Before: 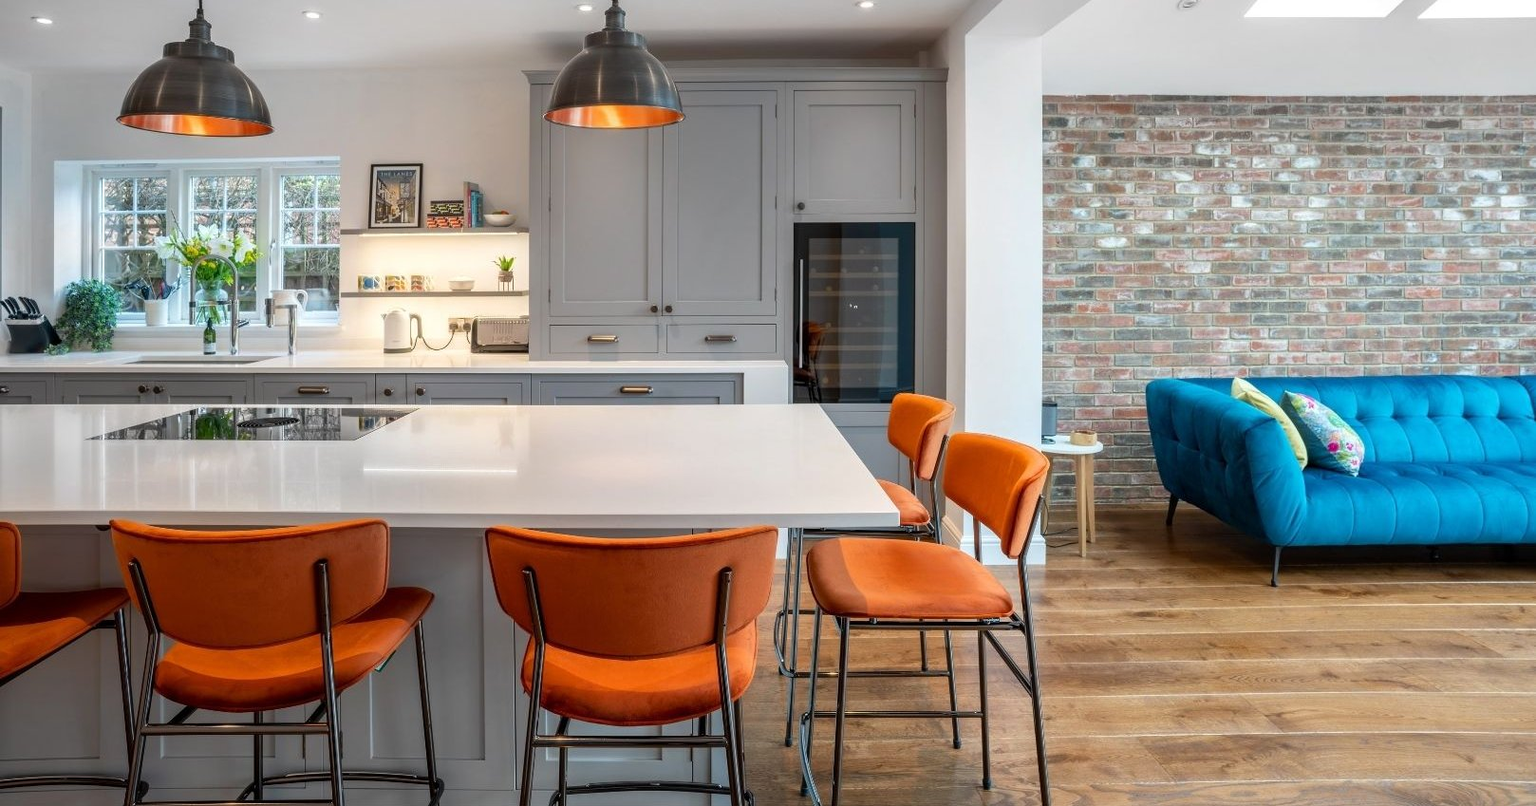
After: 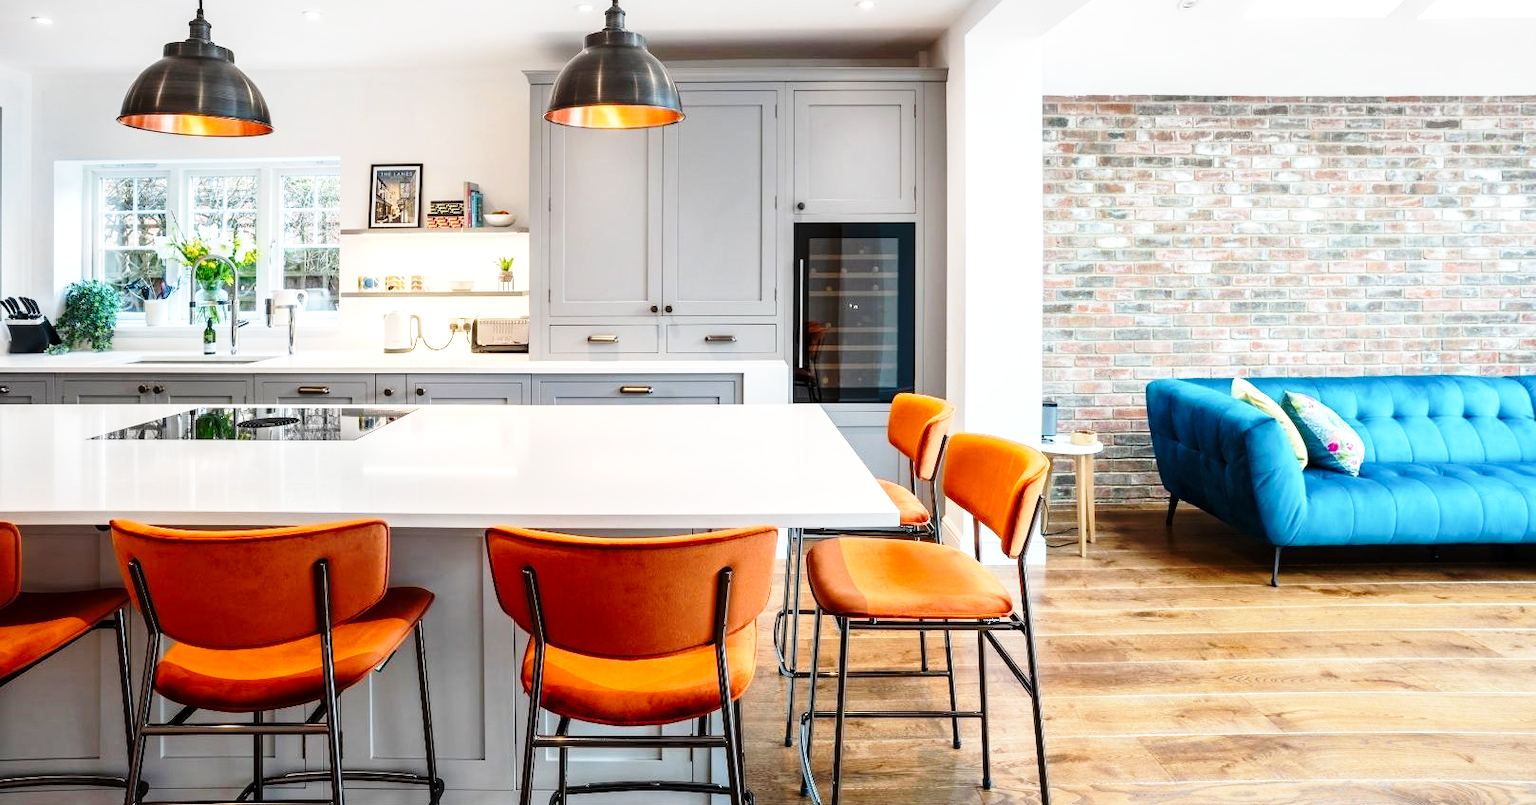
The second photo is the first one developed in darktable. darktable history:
tone equalizer: -8 EV -0.417 EV, -7 EV -0.389 EV, -6 EV -0.333 EV, -5 EV -0.222 EV, -3 EV 0.222 EV, -2 EV 0.333 EV, -1 EV 0.389 EV, +0 EV 0.417 EV, edges refinement/feathering 500, mask exposure compensation -1.57 EV, preserve details no
base curve: curves: ch0 [(0, 0) (0.028, 0.03) (0.121, 0.232) (0.46, 0.748) (0.859, 0.968) (1, 1)], preserve colors none
